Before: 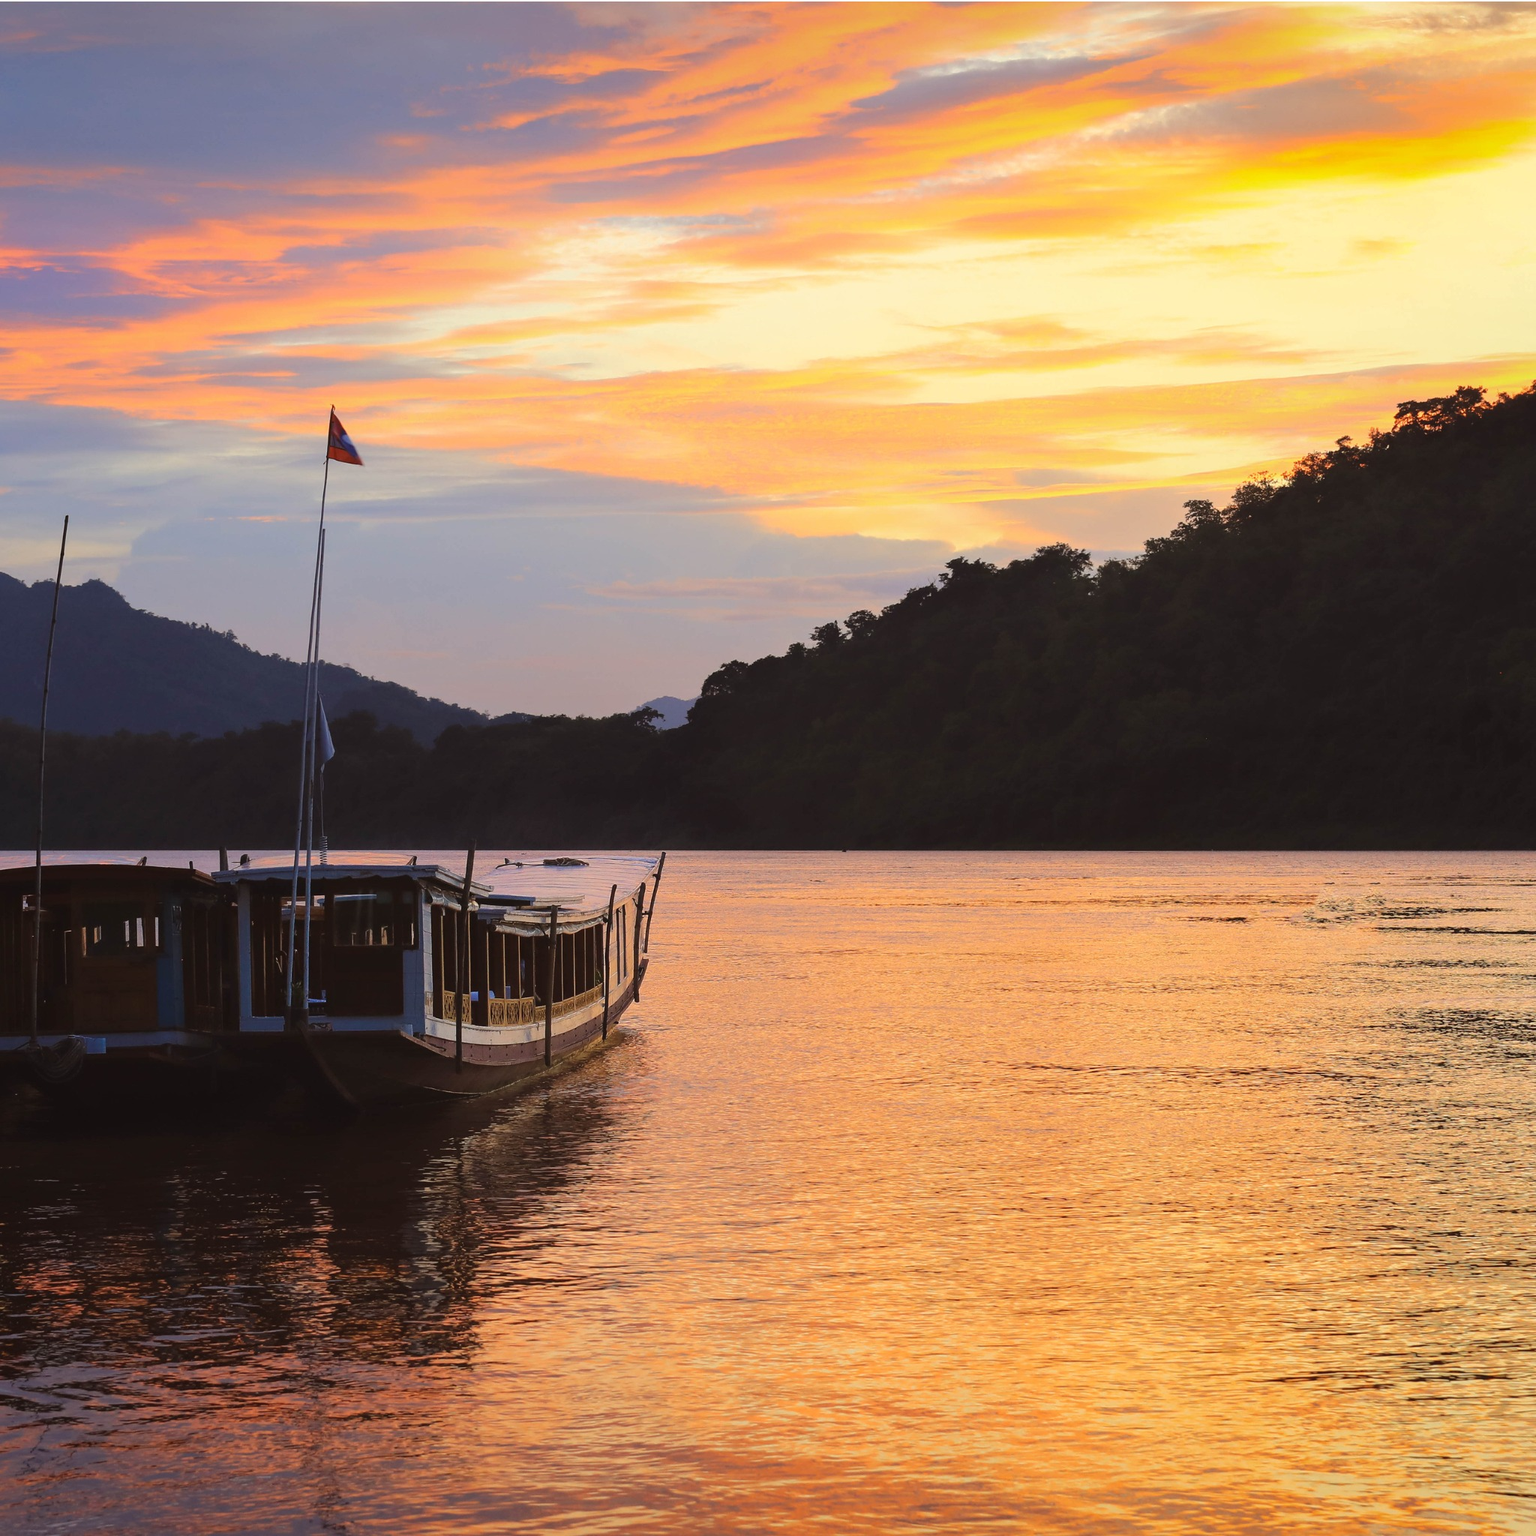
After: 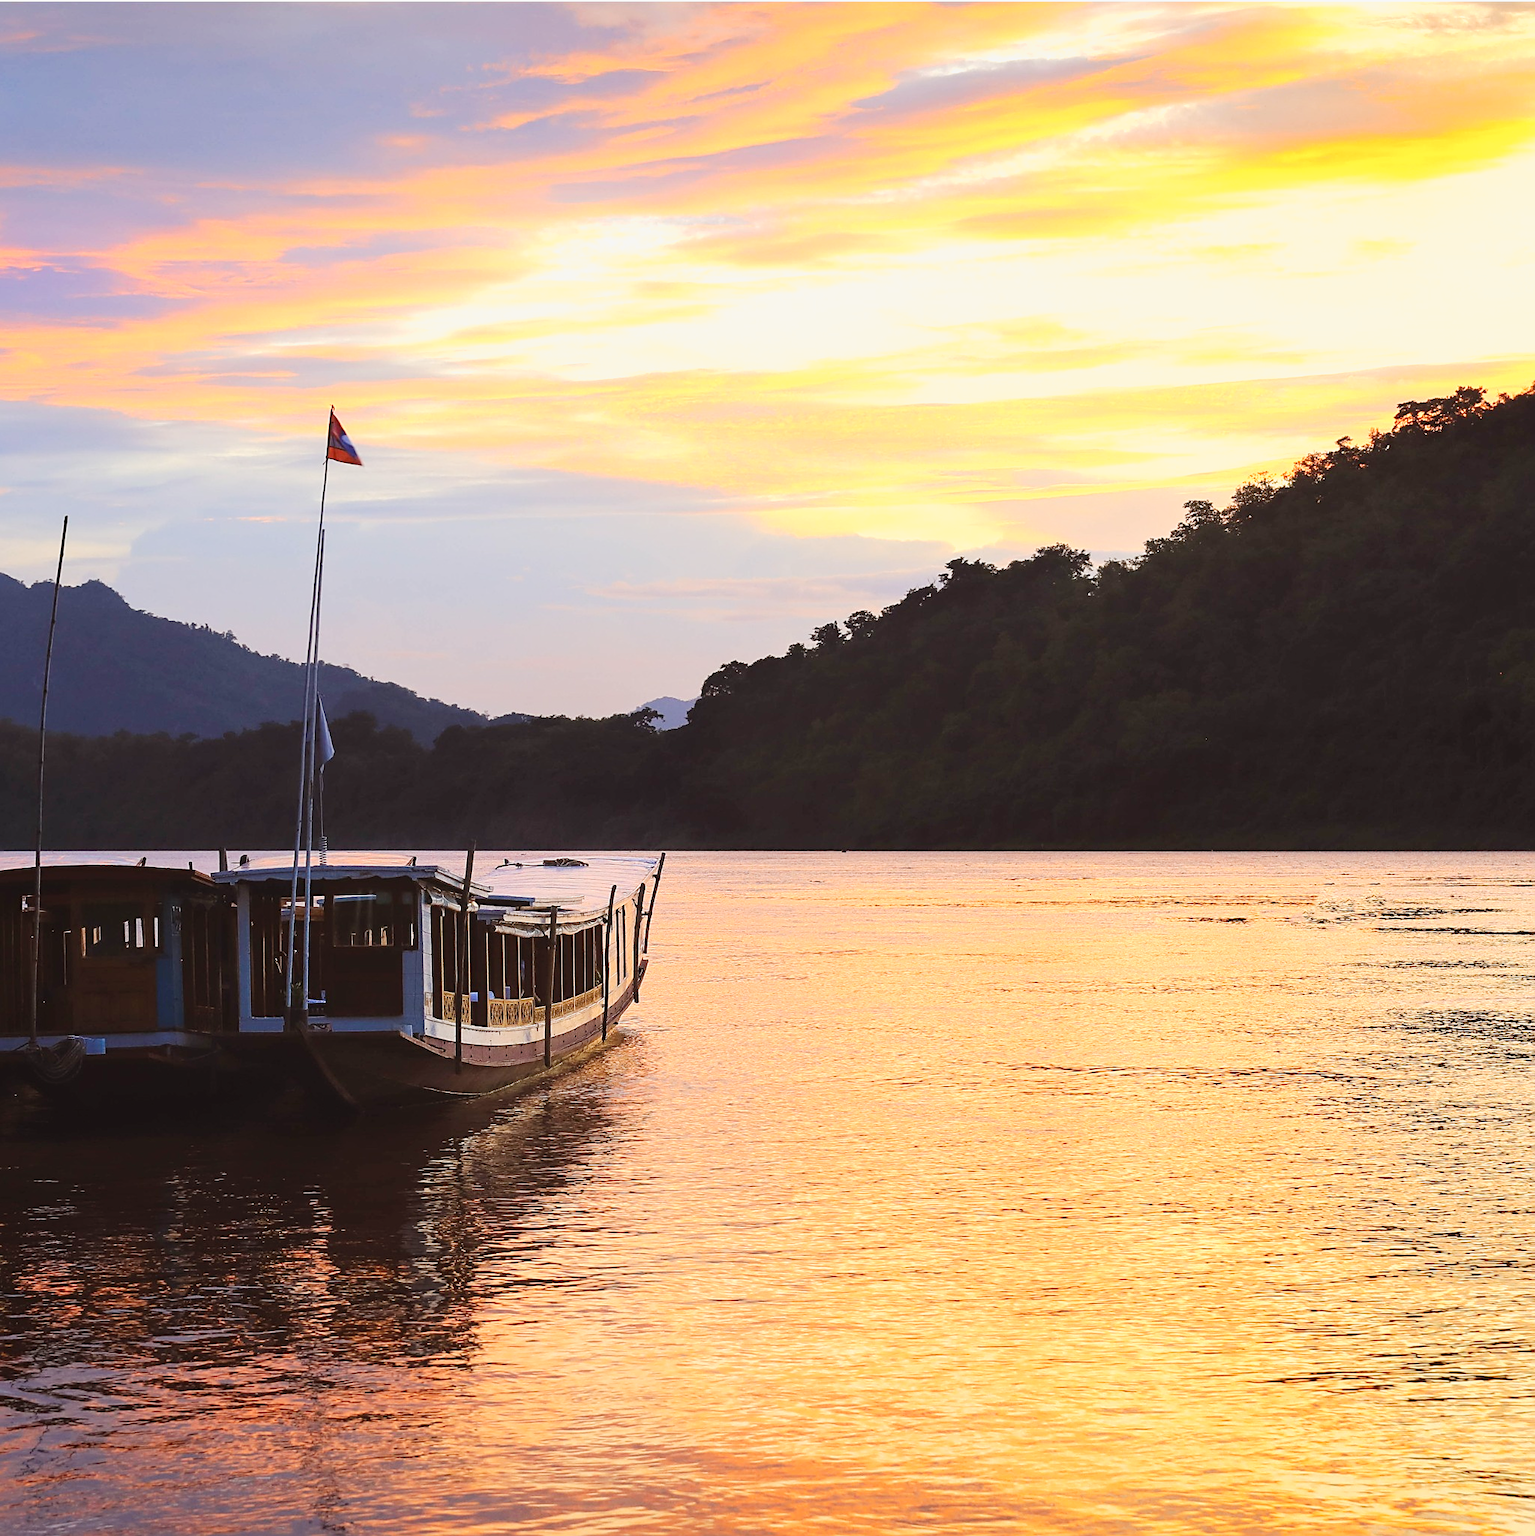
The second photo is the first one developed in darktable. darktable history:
sharpen: on, module defaults
crop: left 0.087%
tone curve: curves: ch0 [(0, 0) (0.55, 0.716) (0.841, 0.969)], preserve colors none
